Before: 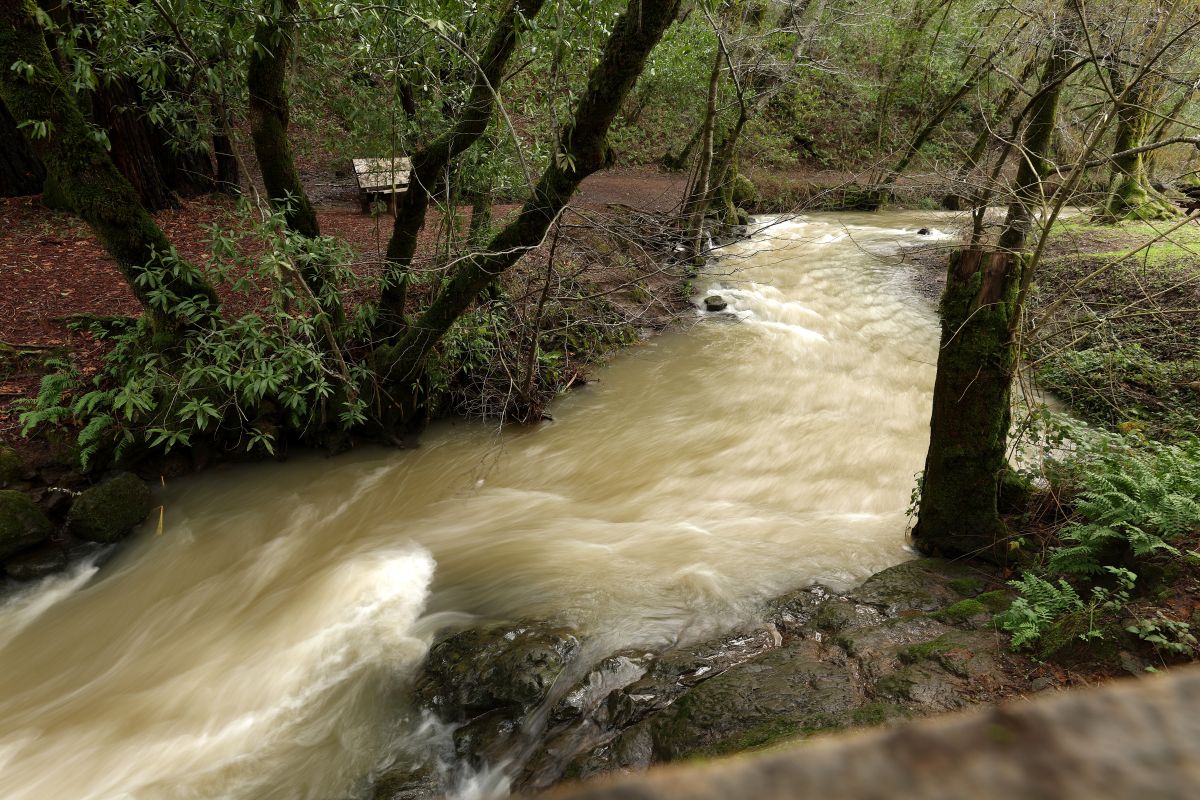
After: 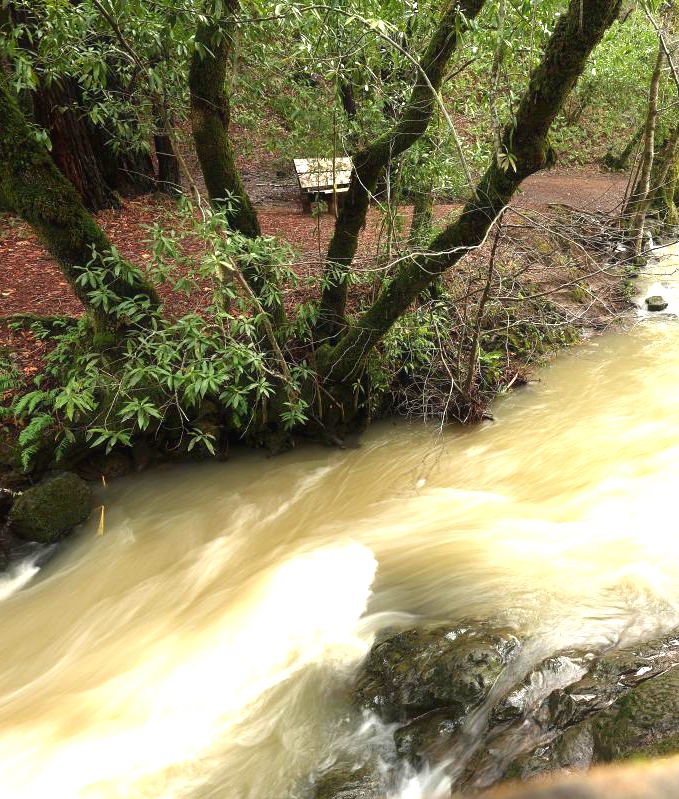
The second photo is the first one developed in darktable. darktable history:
exposure: black level correction 0, exposure 1.489 EV, compensate highlight preservation false
contrast equalizer: y [[0.5, 0.488, 0.462, 0.461, 0.491, 0.5], [0.5 ×6], [0.5 ×6], [0 ×6], [0 ×6]]
crop: left 4.992%, right 38.405%
